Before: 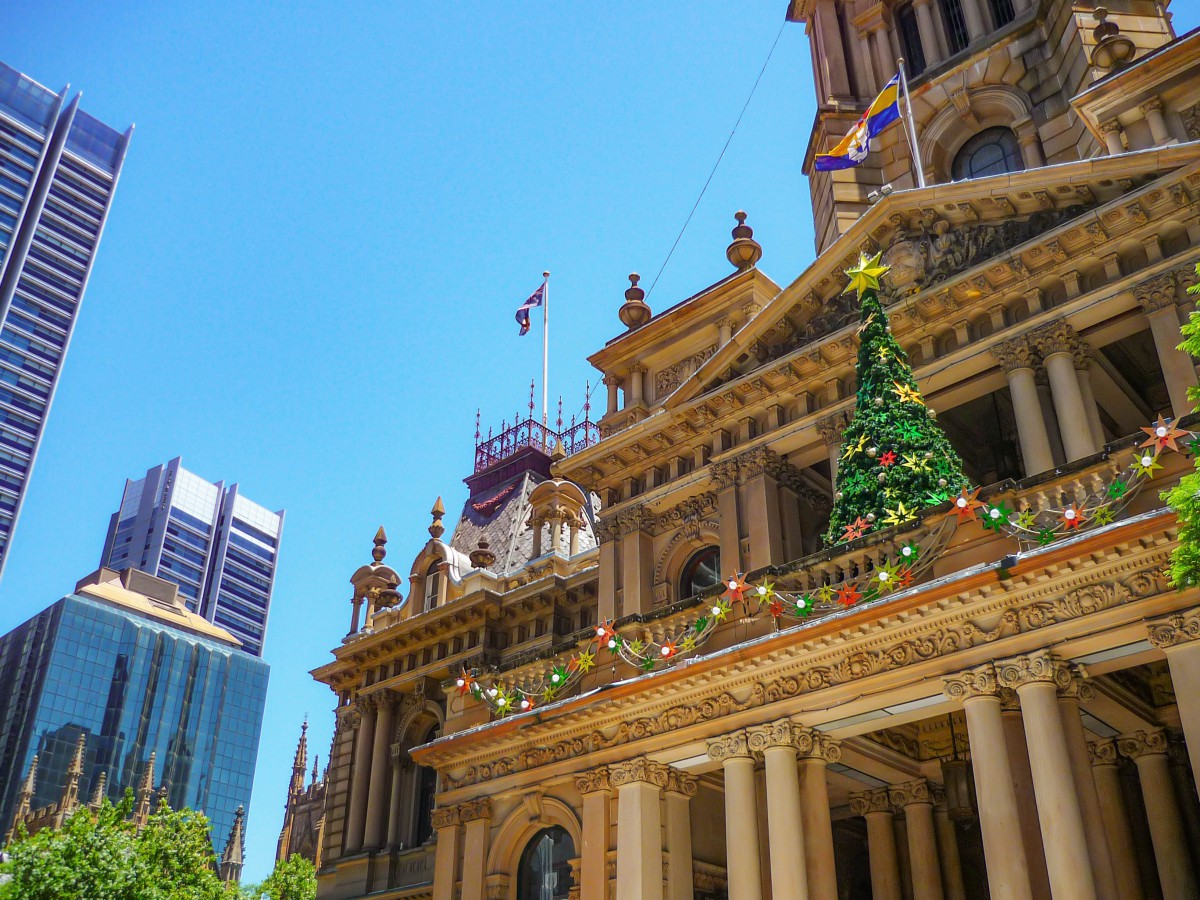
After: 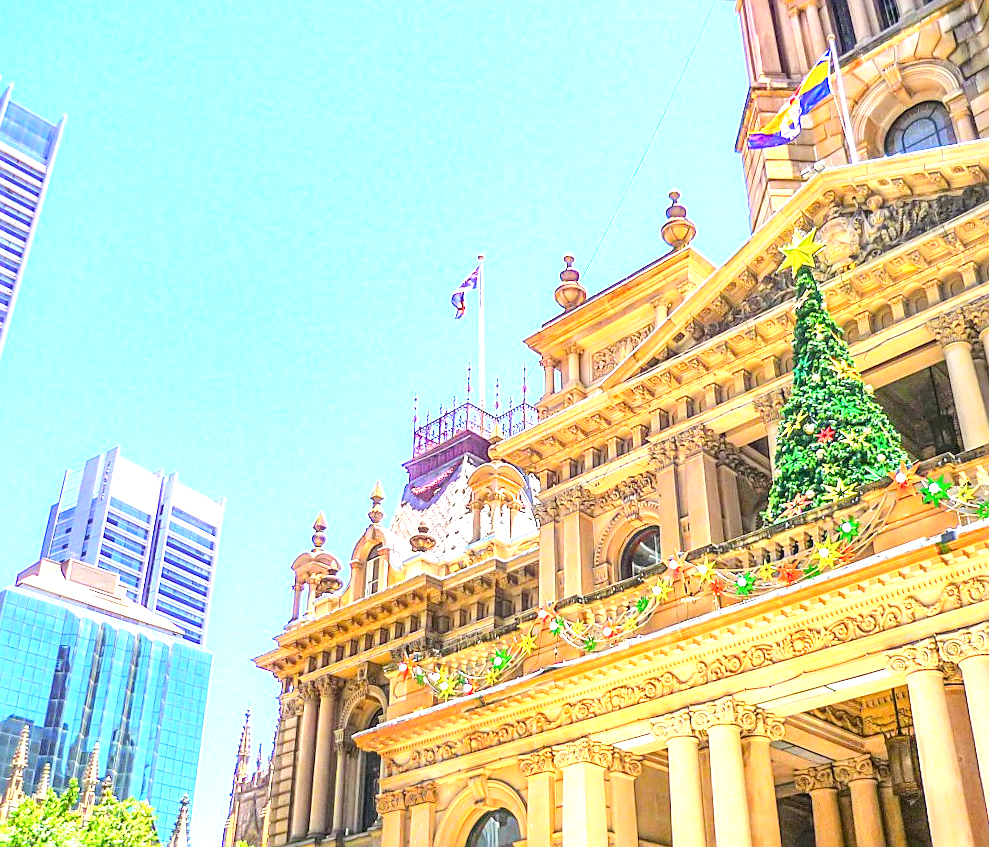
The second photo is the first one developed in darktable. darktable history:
sharpen: amount 0.549
exposure: exposure 2.061 EV, compensate highlight preservation false
local contrast: on, module defaults
crop and rotate: angle 1.09°, left 4.073%, top 0.886%, right 11.39%, bottom 2.583%
base curve: curves: ch0 [(0, 0) (0.989, 0.992)], preserve colors average RGB
tone curve: curves: ch0 [(0, 0) (0.003, 0.003) (0.011, 0.014) (0.025, 0.031) (0.044, 0.055) (0.069, 0.086) (0.1, 0.124) (0.136, 0.168) (0.177, 0.22) (0.224, 0.278) (0.277, 0.344) (0.335, 0.426) (0.399, 0.515) (0.468, 0.597) (0.543, 0.672) (0.623, 0.746) (0.709, 0.815) (0.801, 0.881) (0.898, 0.939) (1, 1)], color space Lab, linked channels, preserve colors none
